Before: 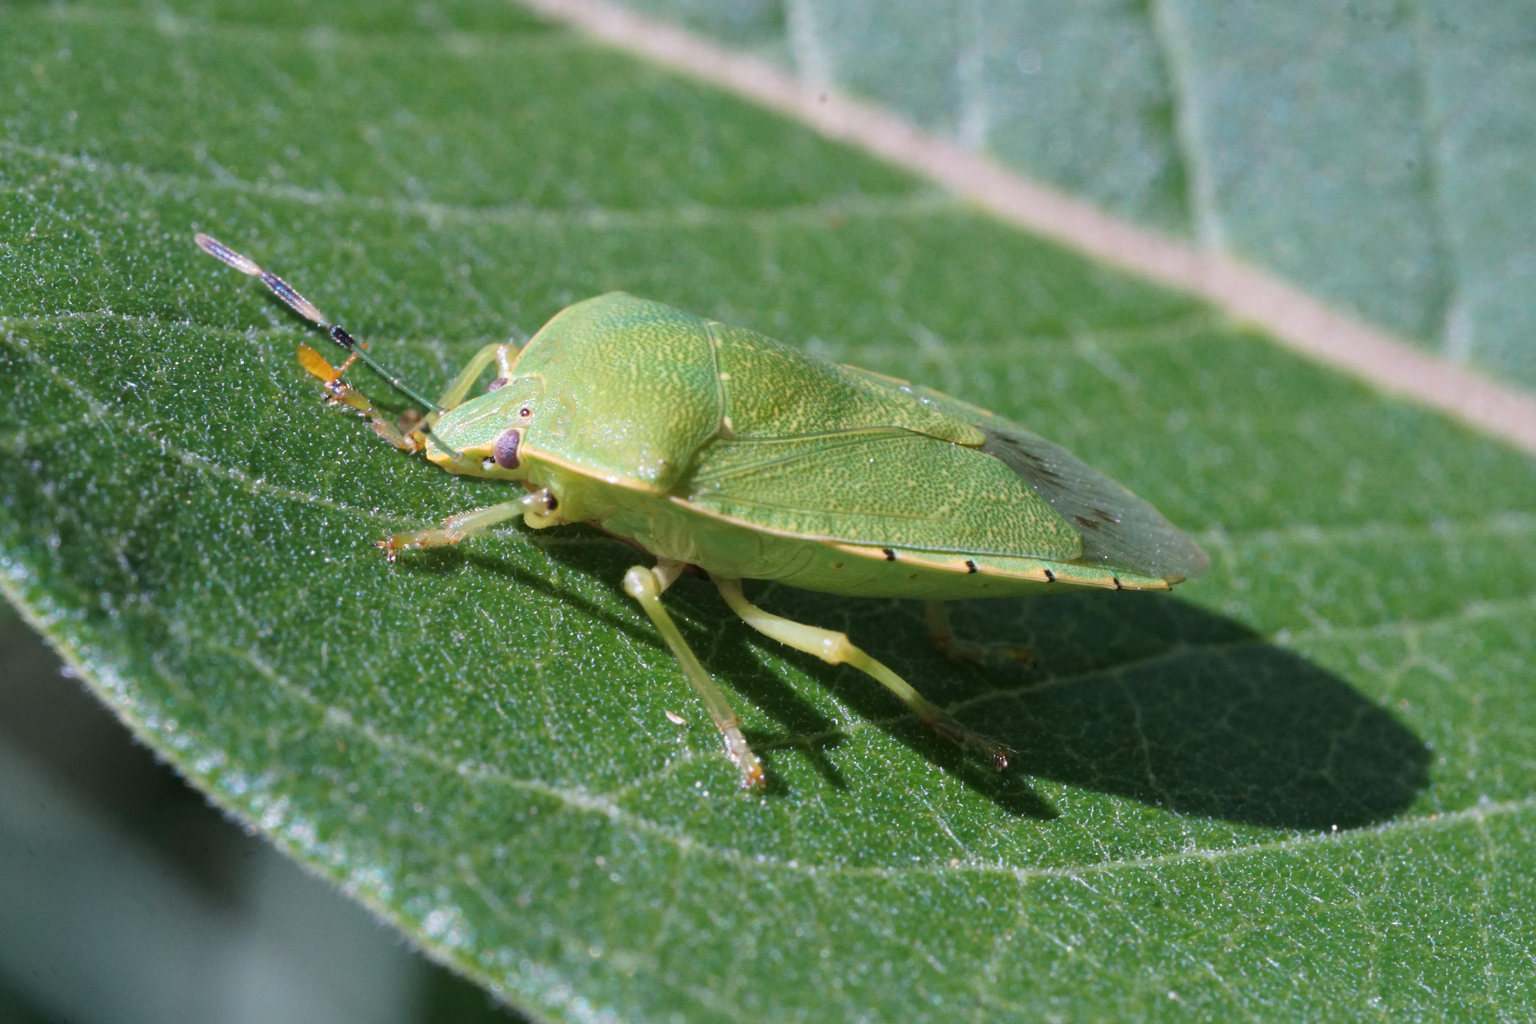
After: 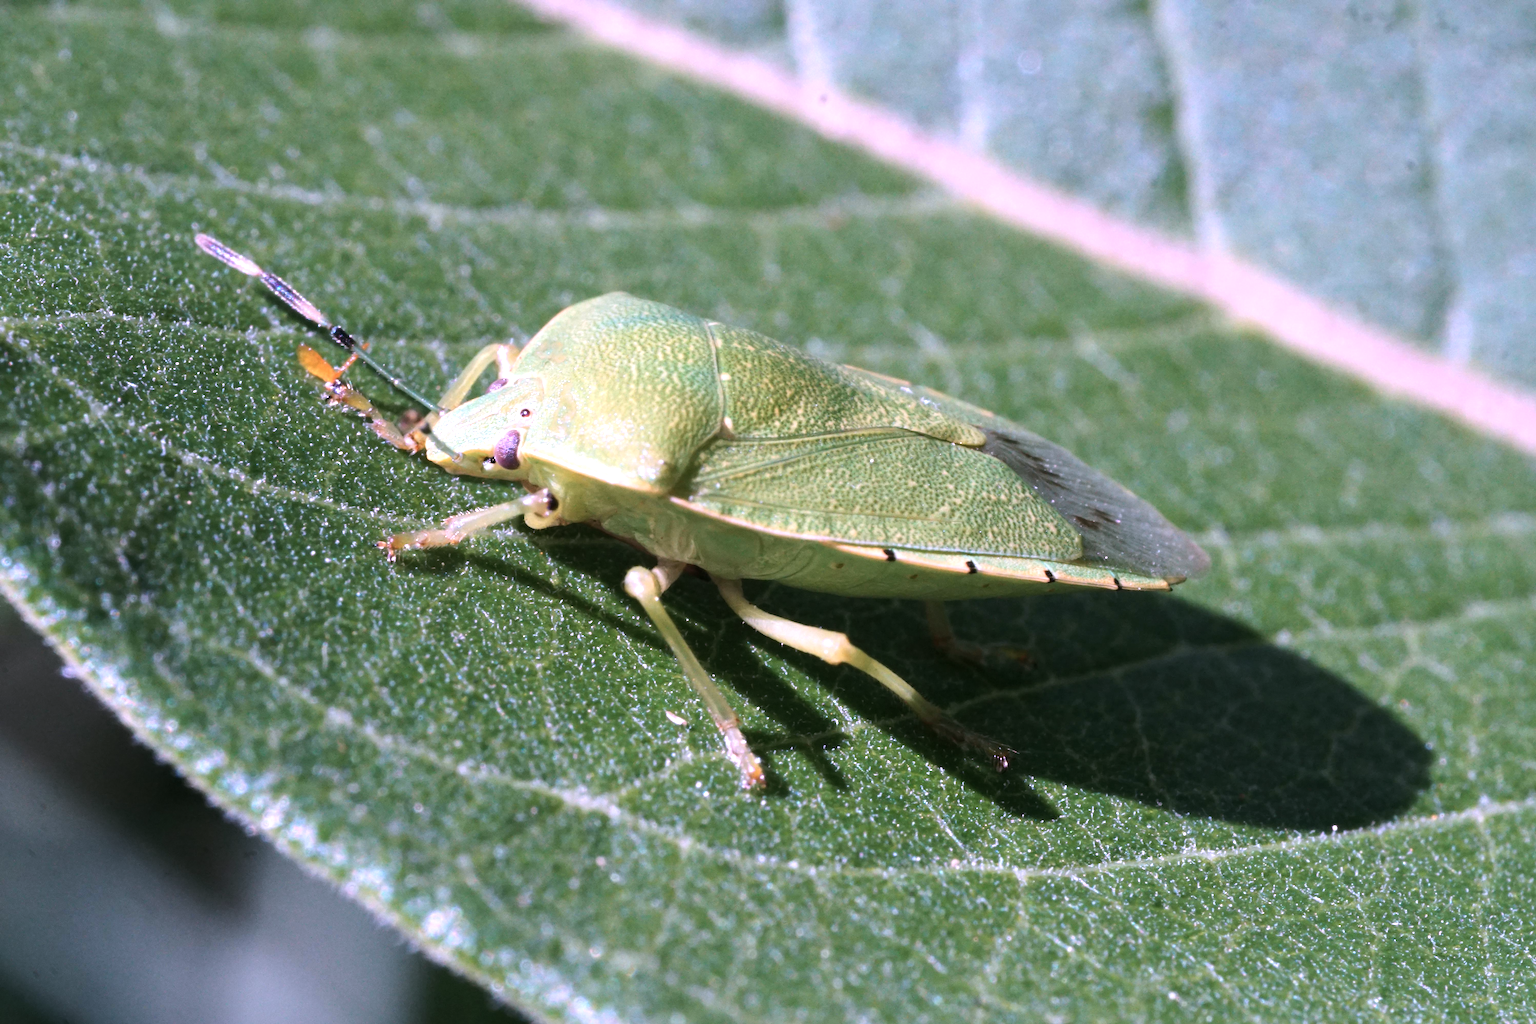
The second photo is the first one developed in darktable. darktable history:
color correction: highlights a* 15.46, highlights b* -20.56
tone equalizer: -8 EV -0.75 EV, -7 EV -0.7 EV, -6 EV -0.6 EV, -5 EV -0.4 EV, -3 EV 0.4 EV, -2 EV 0.6 EV, -1 EV 0.7 EV, +0 EV 0.75 EV, edges refinement/feathering 500, mask exposure compensation -1.57 EV, preserve details no
